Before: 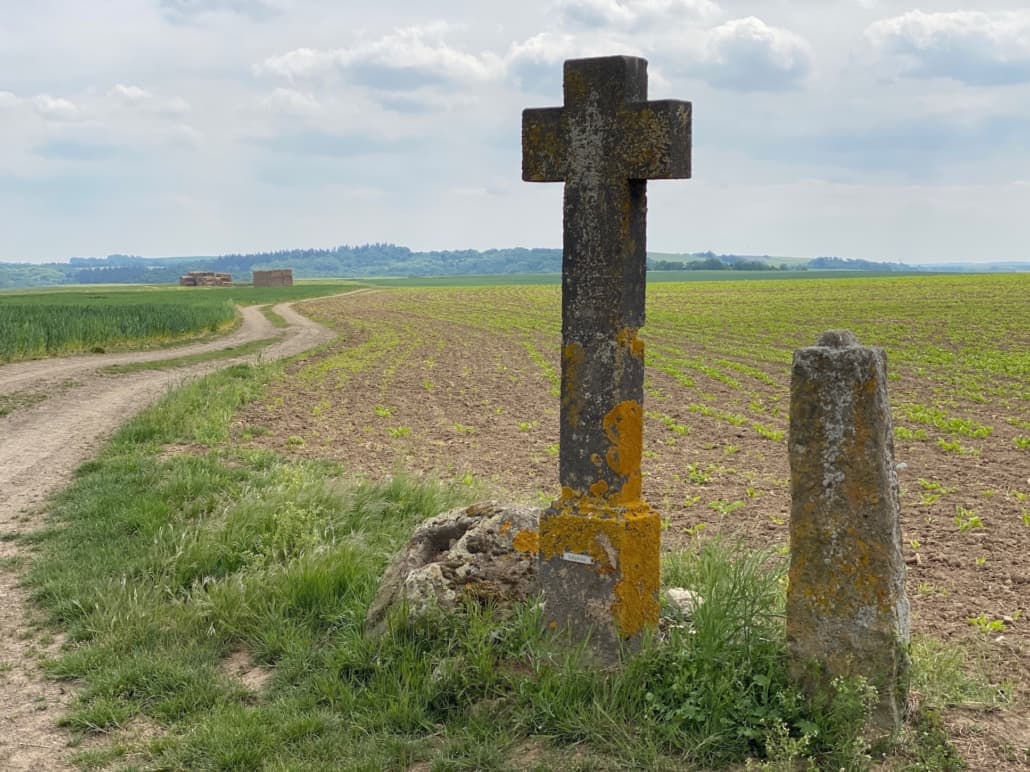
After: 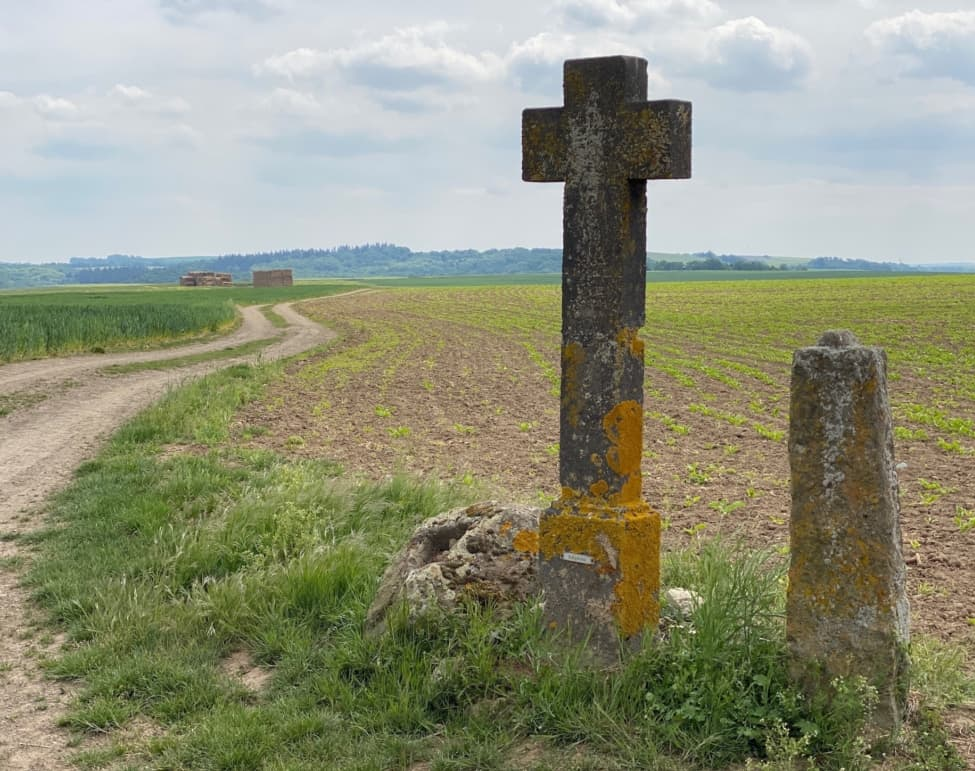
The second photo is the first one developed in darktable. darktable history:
crop and rotate: left 0%, right 5.252%
